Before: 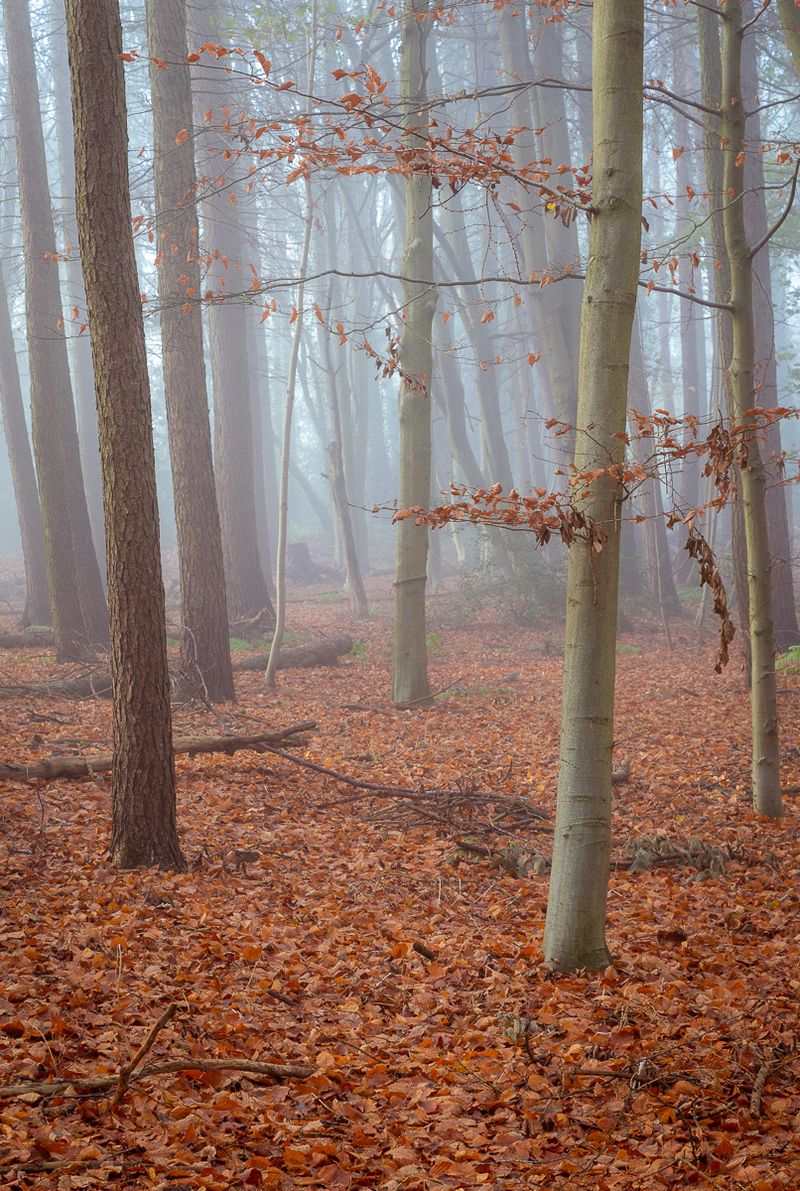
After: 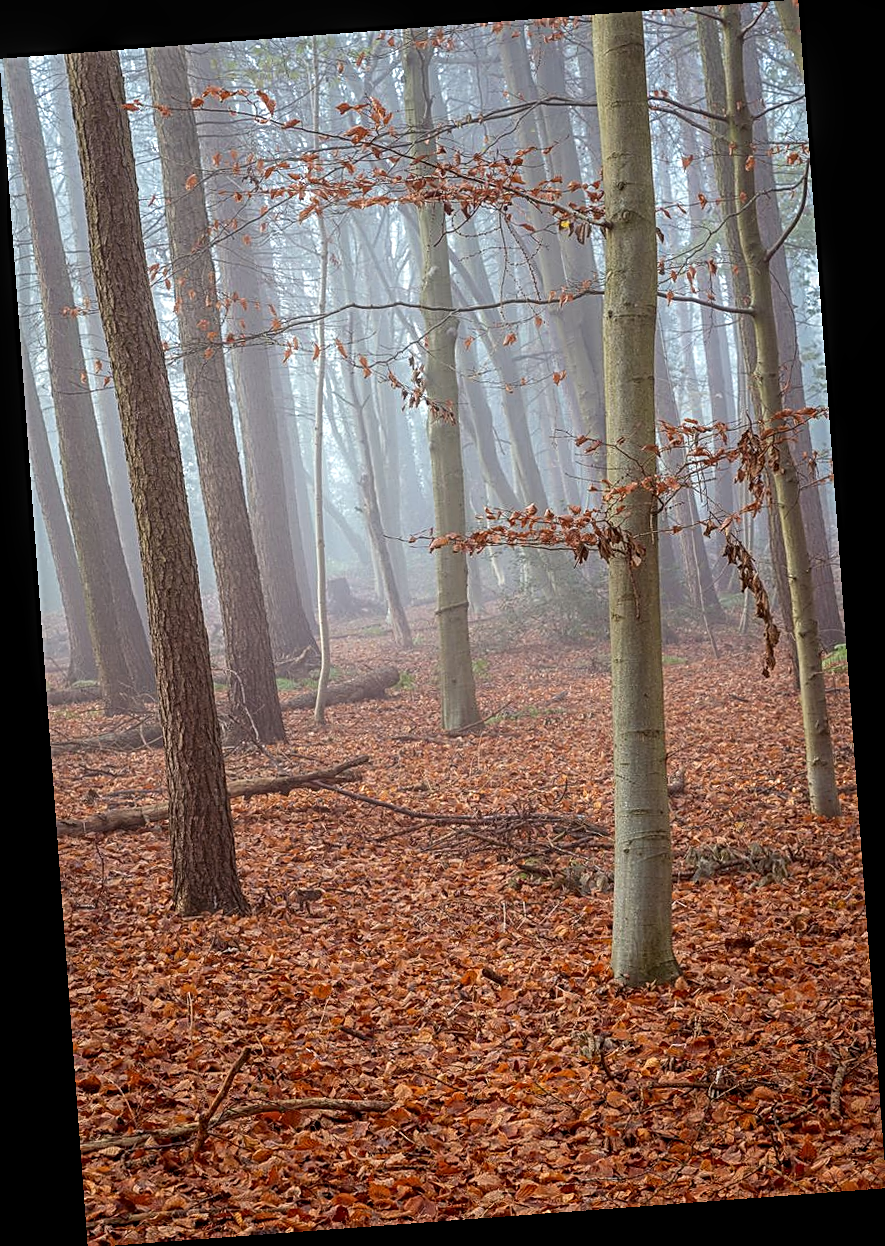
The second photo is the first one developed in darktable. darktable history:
local contrast: detail 130%
rotate and perspective: rotation -4.25°, automatic cropping off
sharpen: radius 2.543, amount 0.636
